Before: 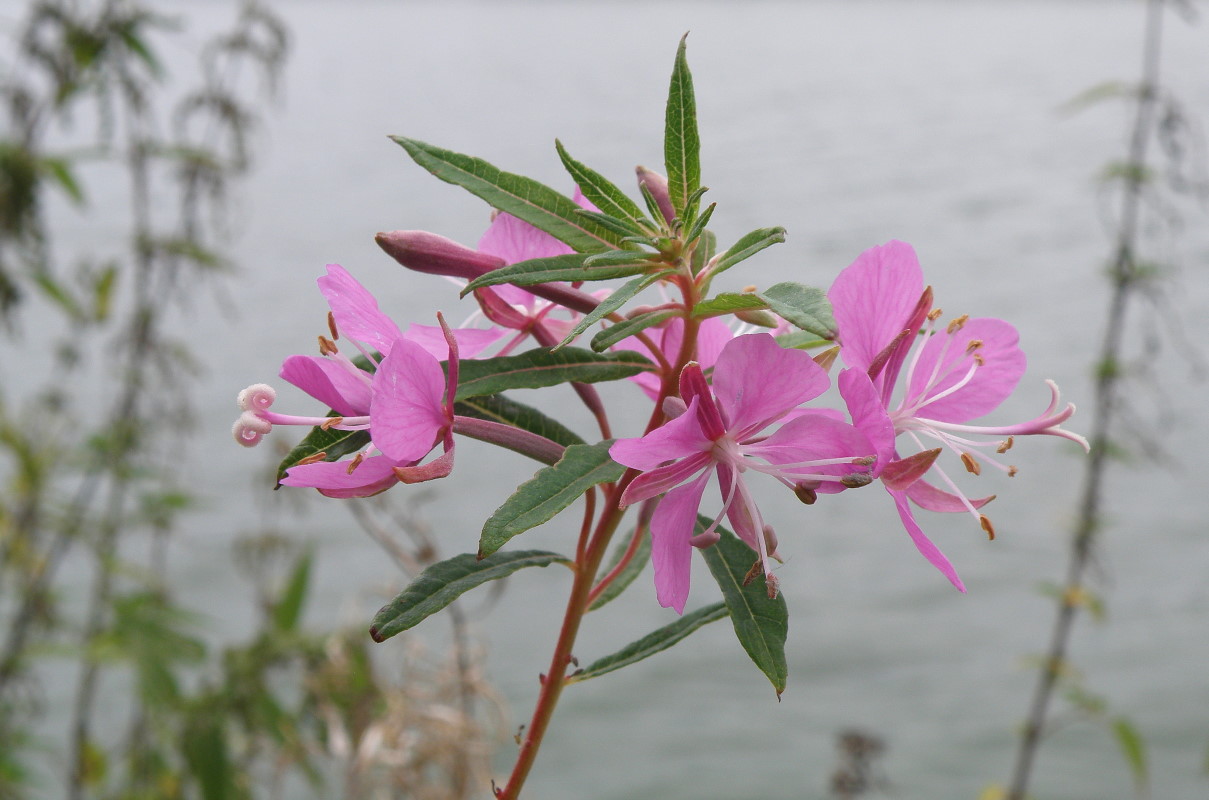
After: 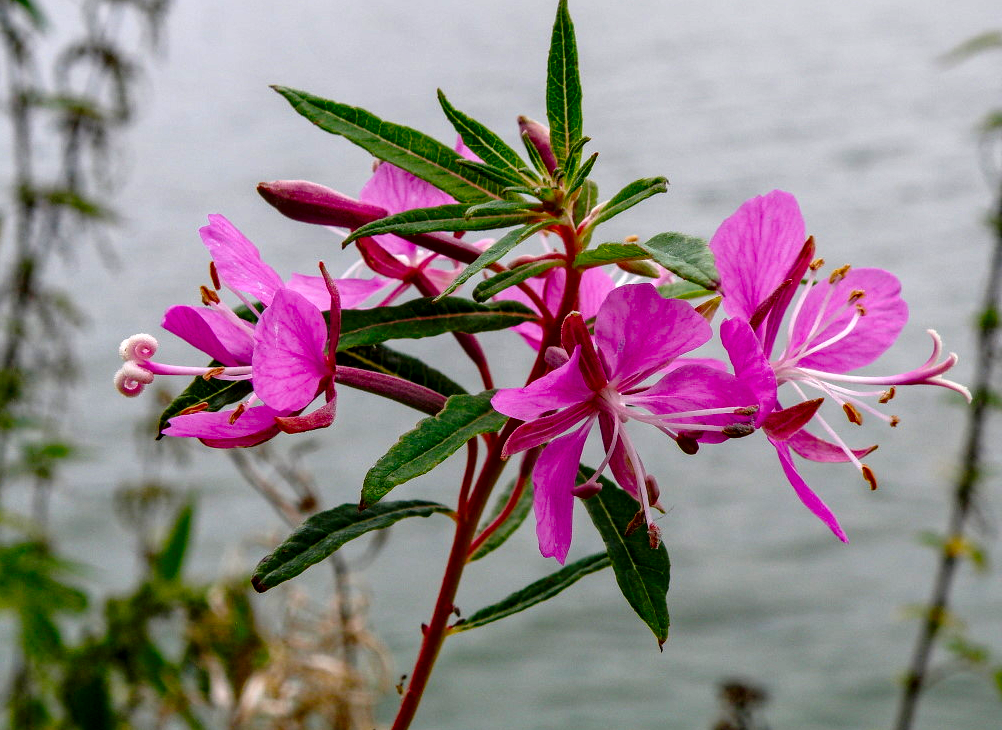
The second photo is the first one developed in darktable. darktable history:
contrast brightness saturation: brightness -0.03, saturation 0.351
haze removal: adaptive false
local contrast: detail 160%
crop: left 9.78%, top 6.273%, right 7.306%, bottom 2.361%
base curve: curves: ch0 [(0, 0) (0.073, 0.04) (0.157, 0.139) (0.492, 0.492) (0.758, 0.758) (1, 1)], preserve colors none
